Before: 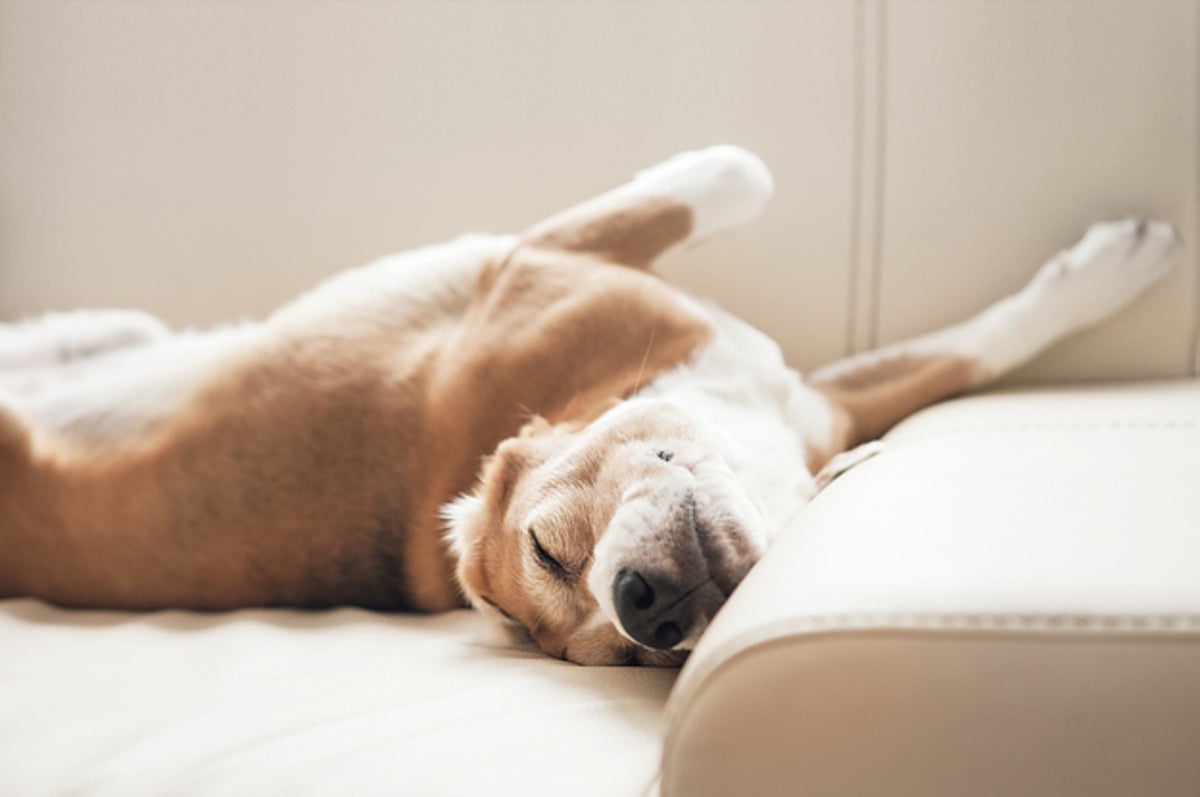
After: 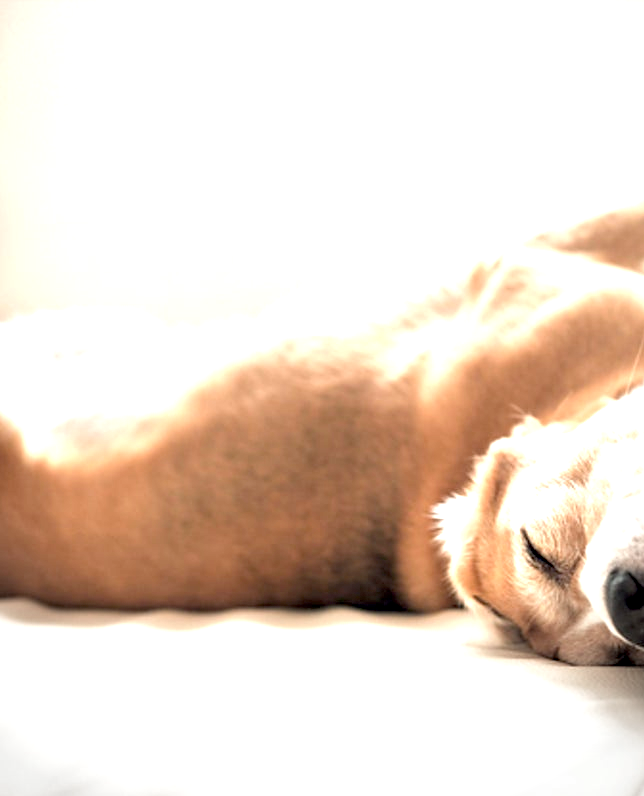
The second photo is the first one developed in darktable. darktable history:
exposure: black level correction 0.011, exposure 1.086 EV, compensate highlight preservation false
crop: left 0.702%, right 45.554%, bottom 0.09%
vignetting: fall-off start 91.31%, center (-0.065, -0.304)
tone equalizer: edges refinement/feathering 500, mask exposure compensation -1.57 EV, preserve details guided filter
